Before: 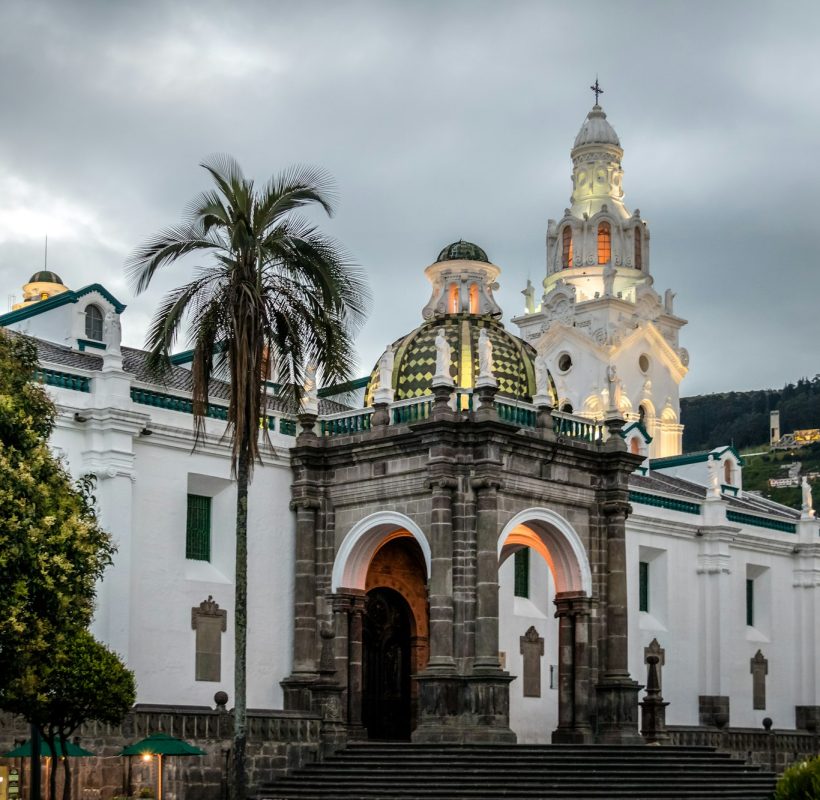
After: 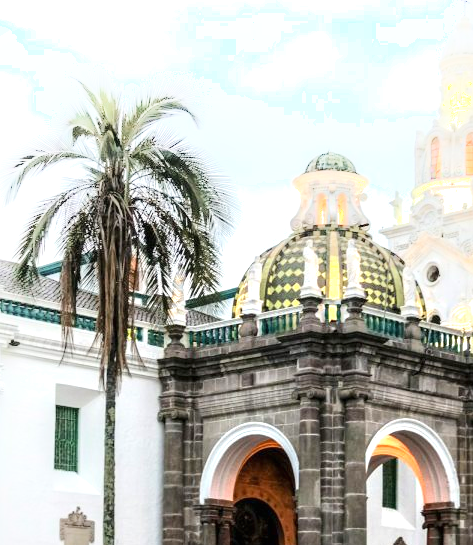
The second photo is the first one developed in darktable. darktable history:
exposure: black level correction 0, exposure 0.95 EV, compensate exposure bias true, compensate highlight preservation false
crop: left 16.202%, top 11.208%, right 26.045%, bottom 20.557%
shadows and highlights: shadows -90, highlights 90, soften with gaussian
